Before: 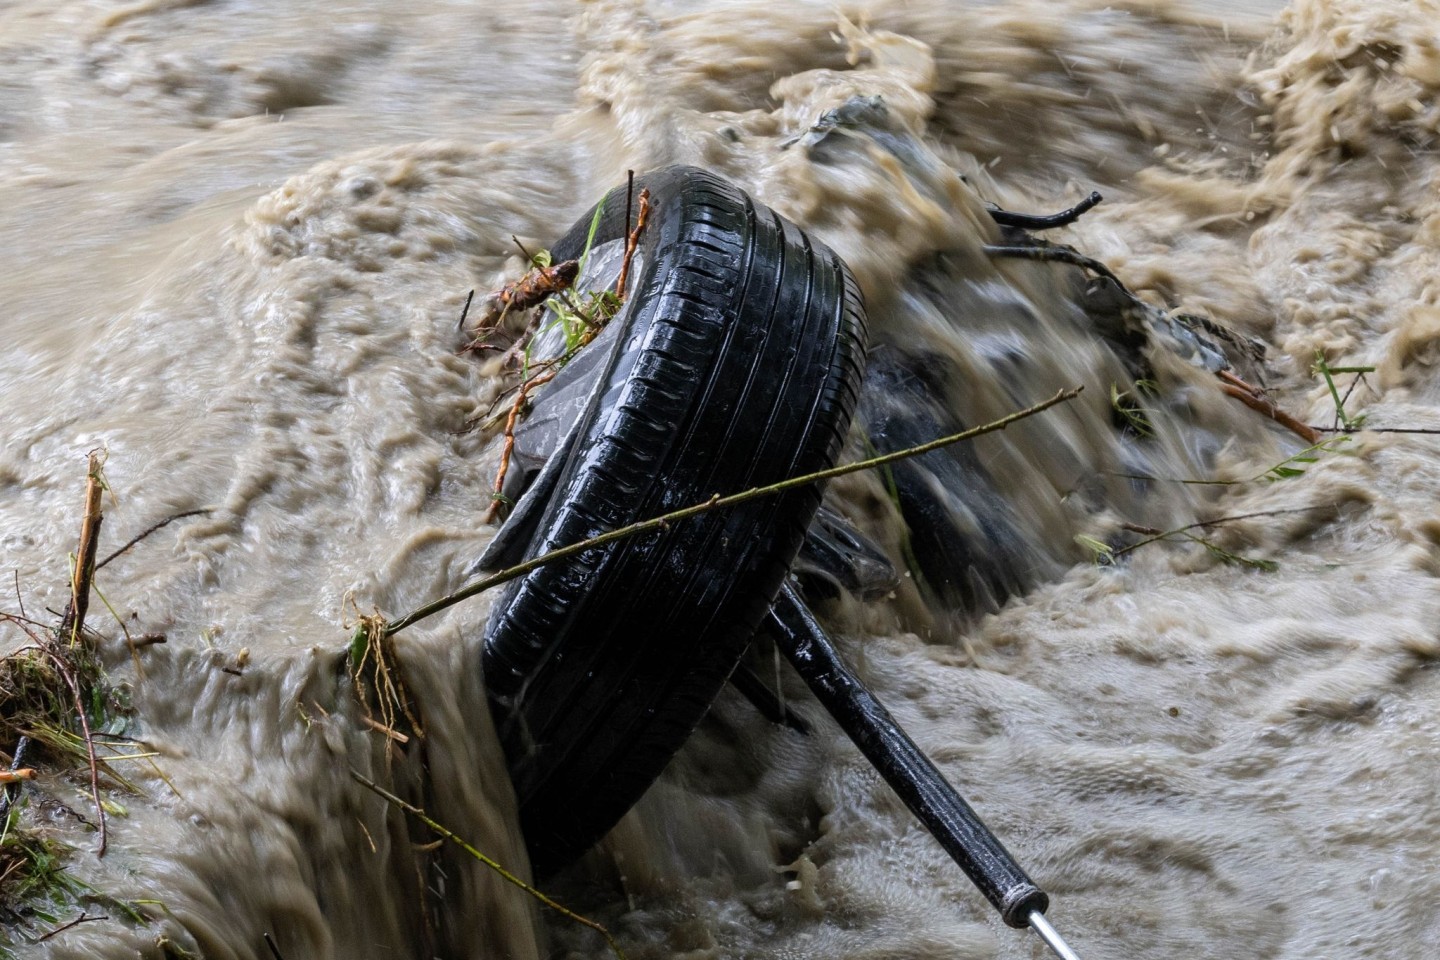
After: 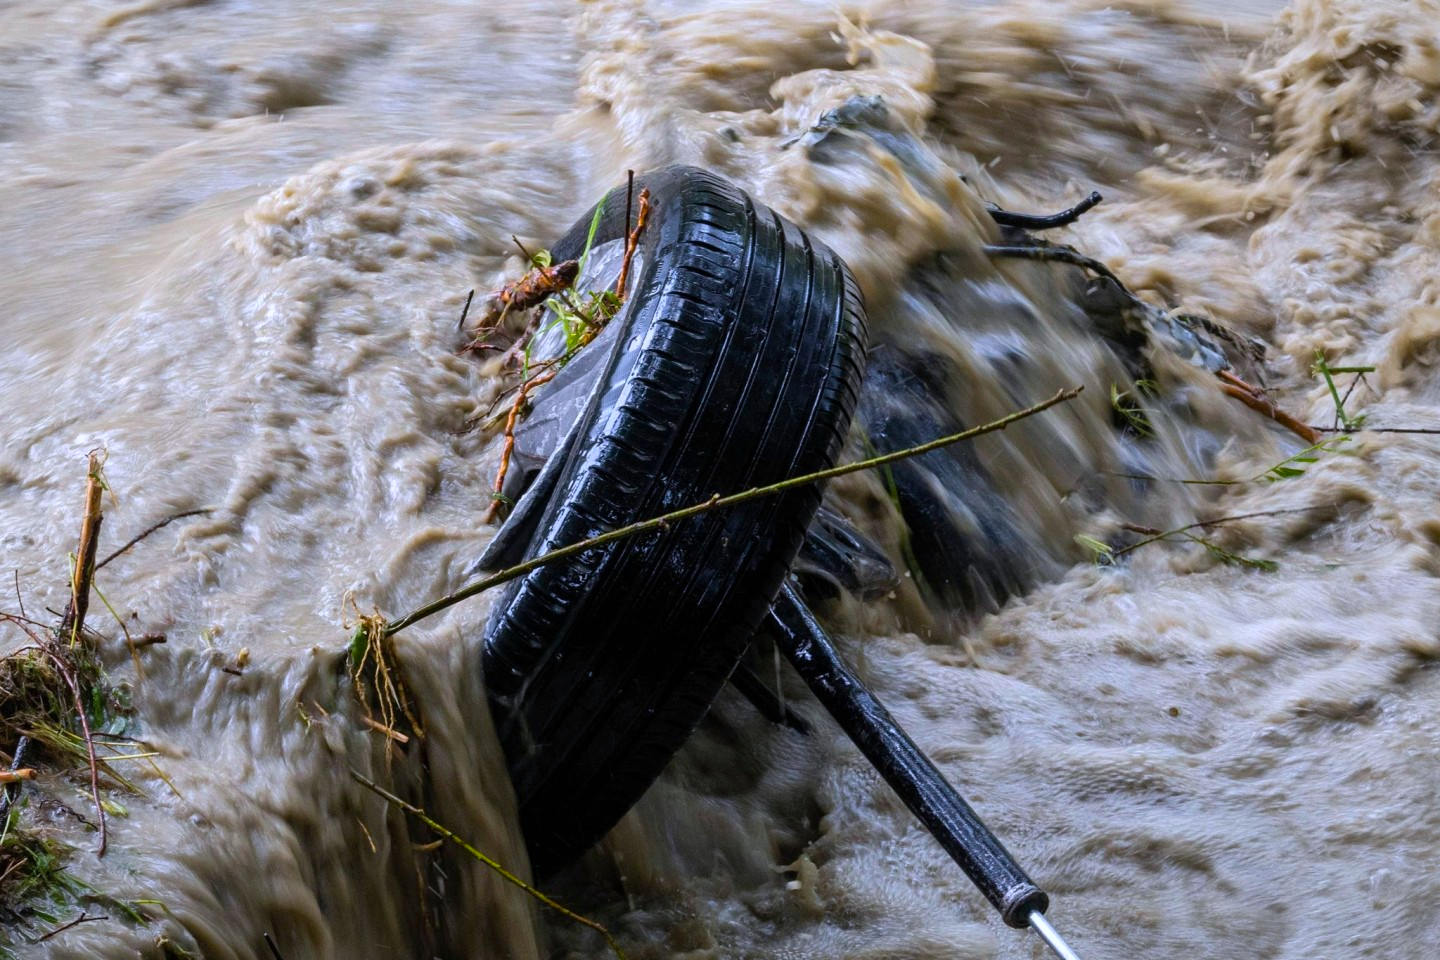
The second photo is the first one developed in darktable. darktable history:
color balance rgb: perceptual saturation grading › global saturation 30%, global vibrance 30%
vignetting: fall-off radius 93.87%
contrast brightness saturation: saturation -0.05
color calibration: illuminant as shot in camera, x 0.358, y 0.373, temperature 4628.91 K
